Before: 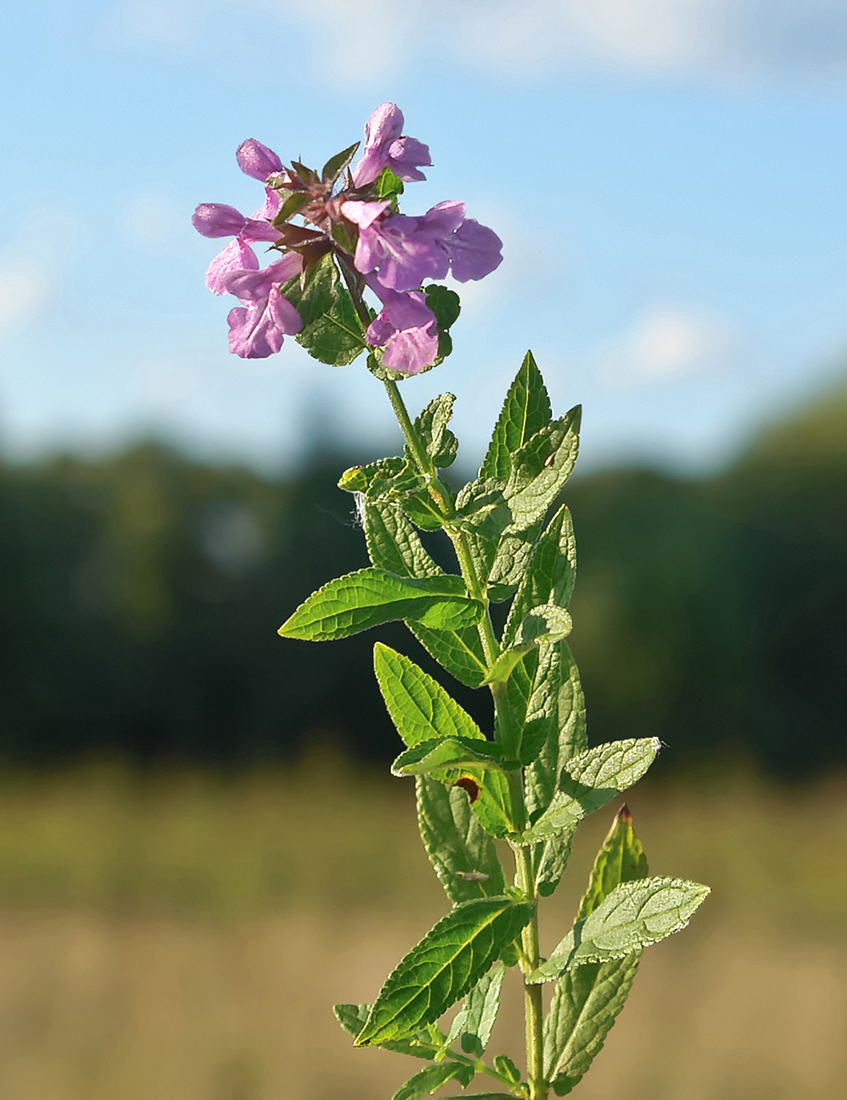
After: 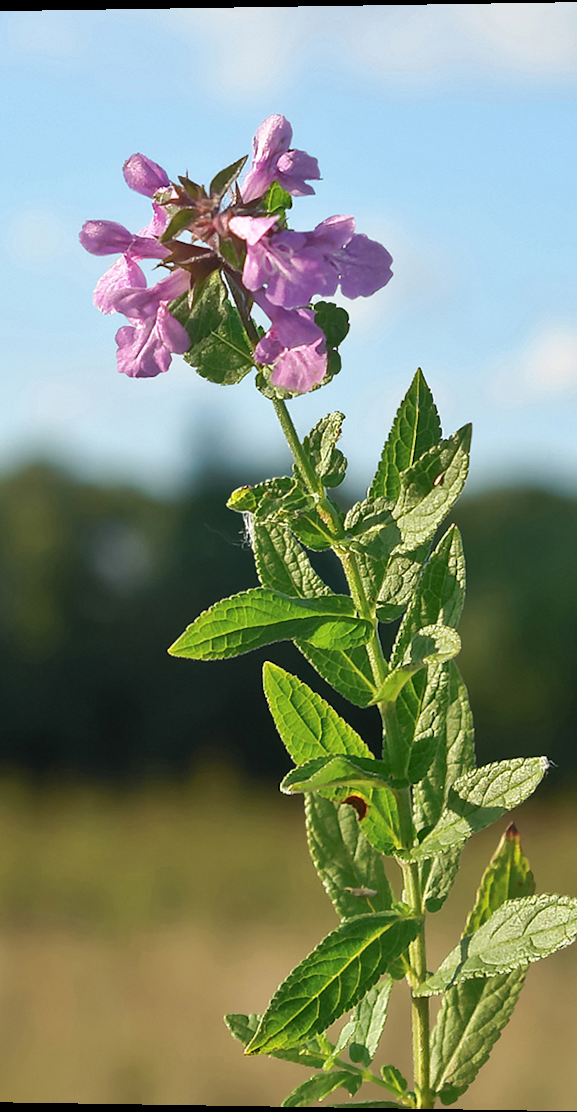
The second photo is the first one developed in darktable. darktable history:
rotate and perspective: lens shift (vertical) 0.048, lens shift (horizontal) -0.024, automatic cropping off
crop and rotate: left 13.409%, right 19.924%
